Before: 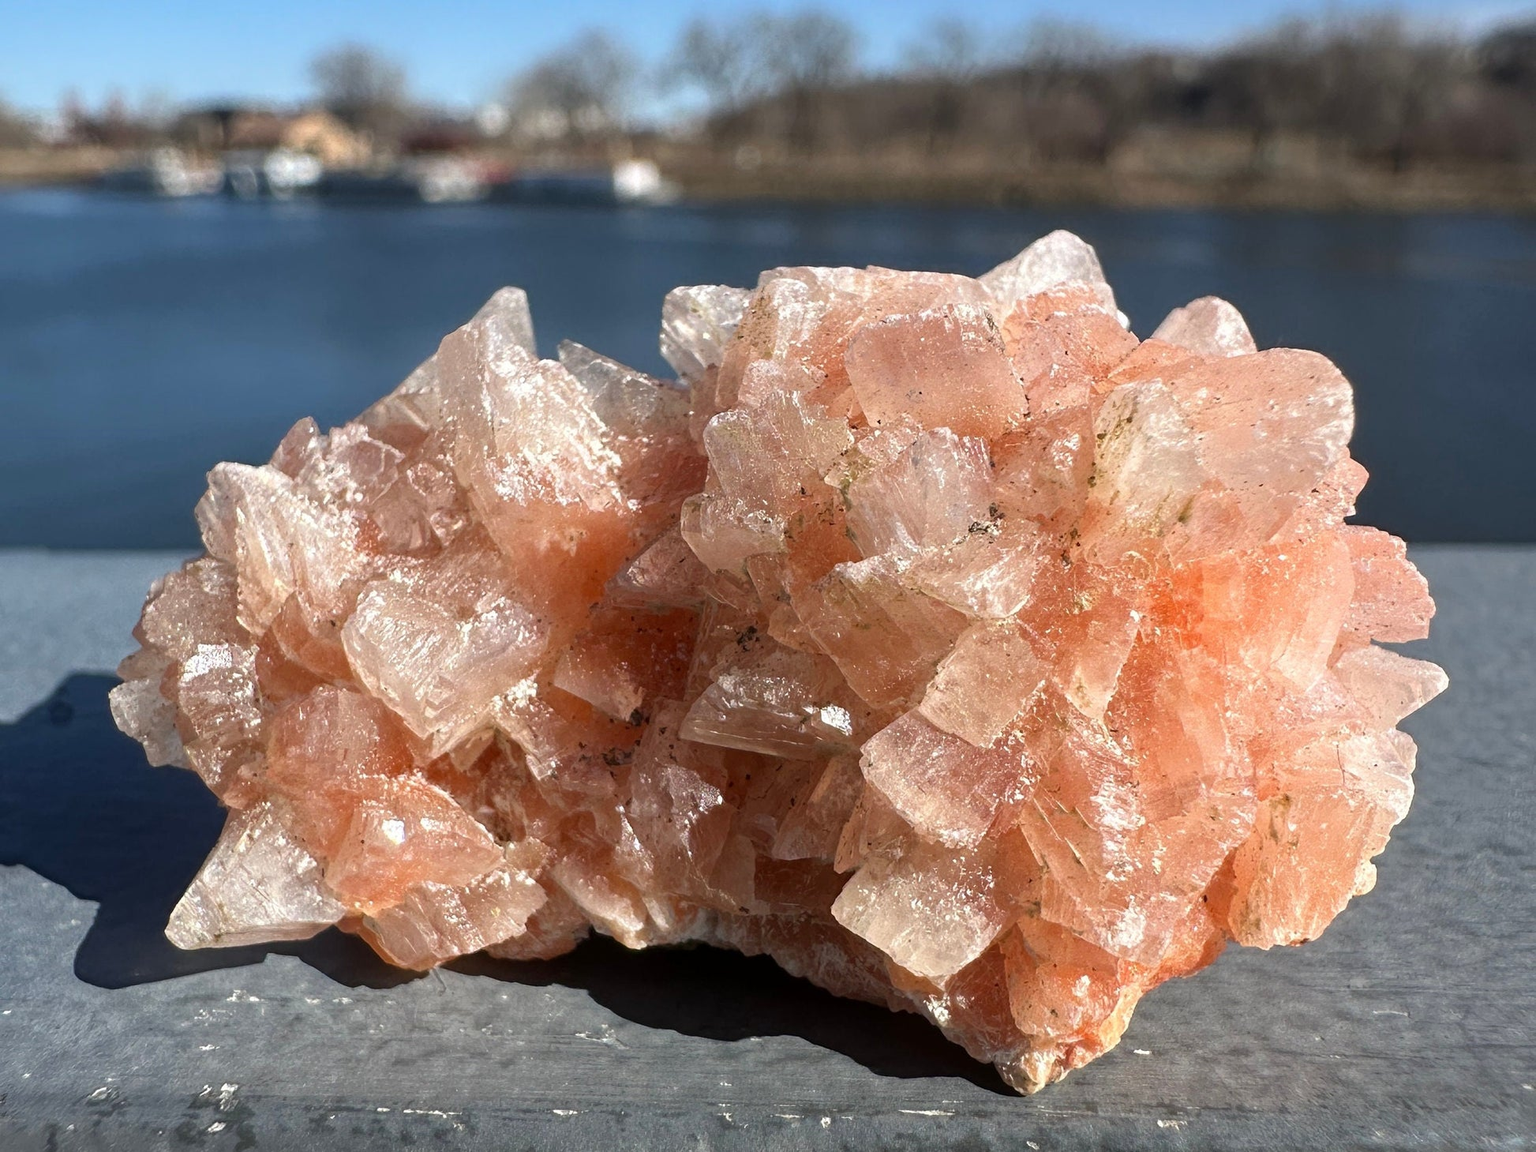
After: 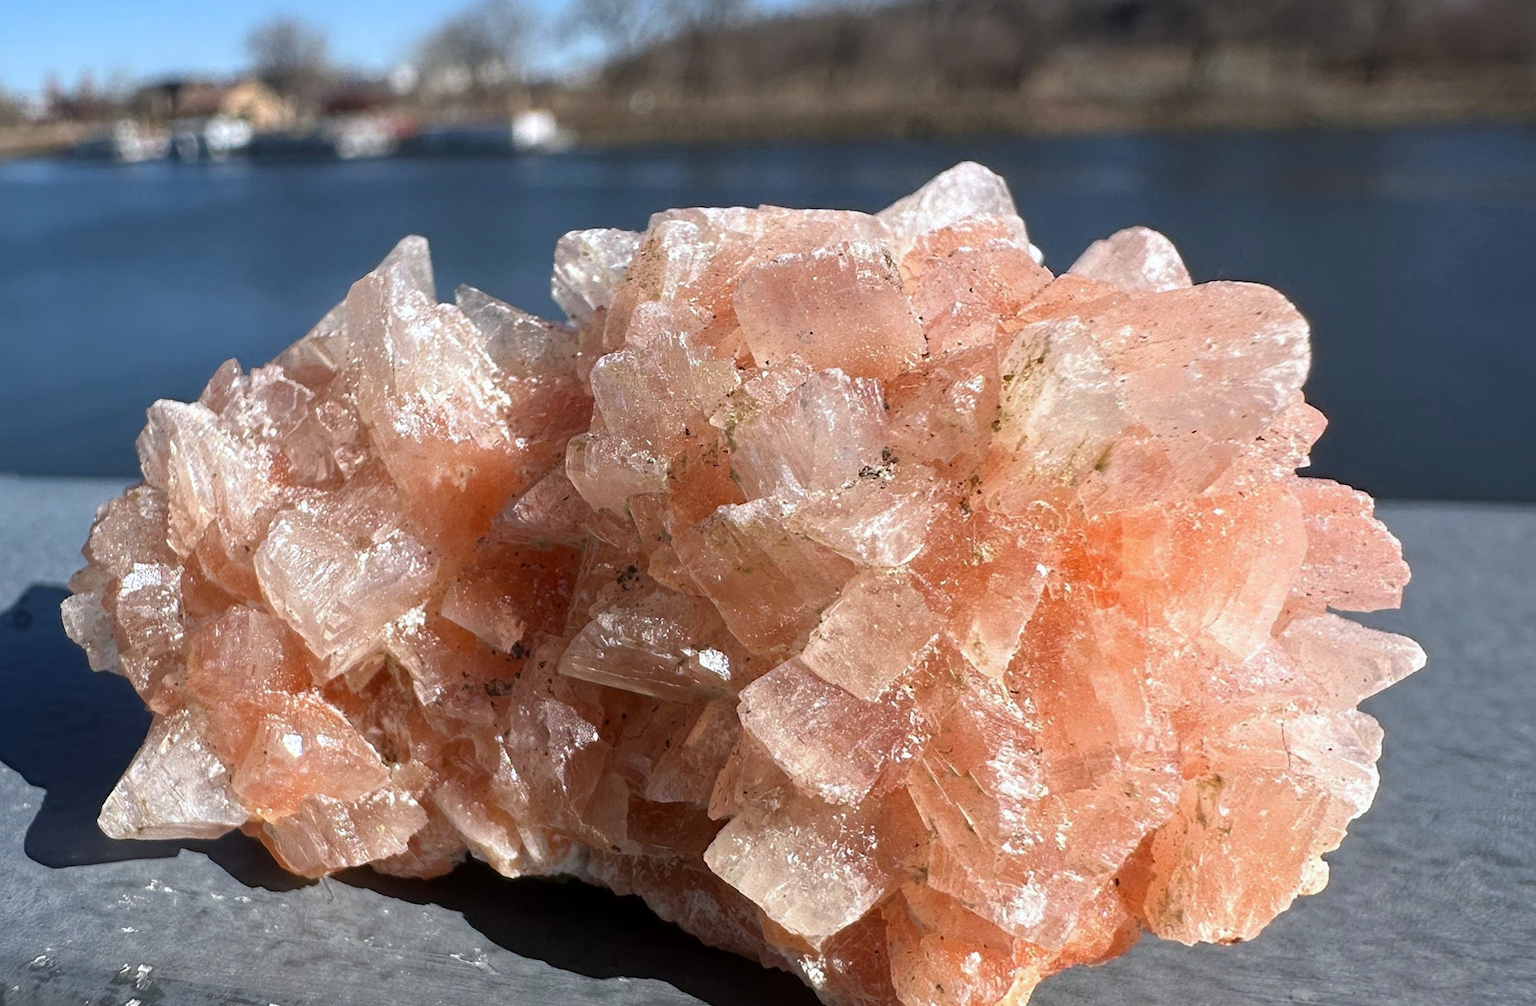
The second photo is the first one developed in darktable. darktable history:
rotate and perspective: rotation 1.69°, lens shift (vertical) -0.023, lens shift (horizontal) -0.291, crop left 0.025, crop right 0.988, crop top 0.092, crop bottom 0.842
white balance: red 0.983, blue 1.036
